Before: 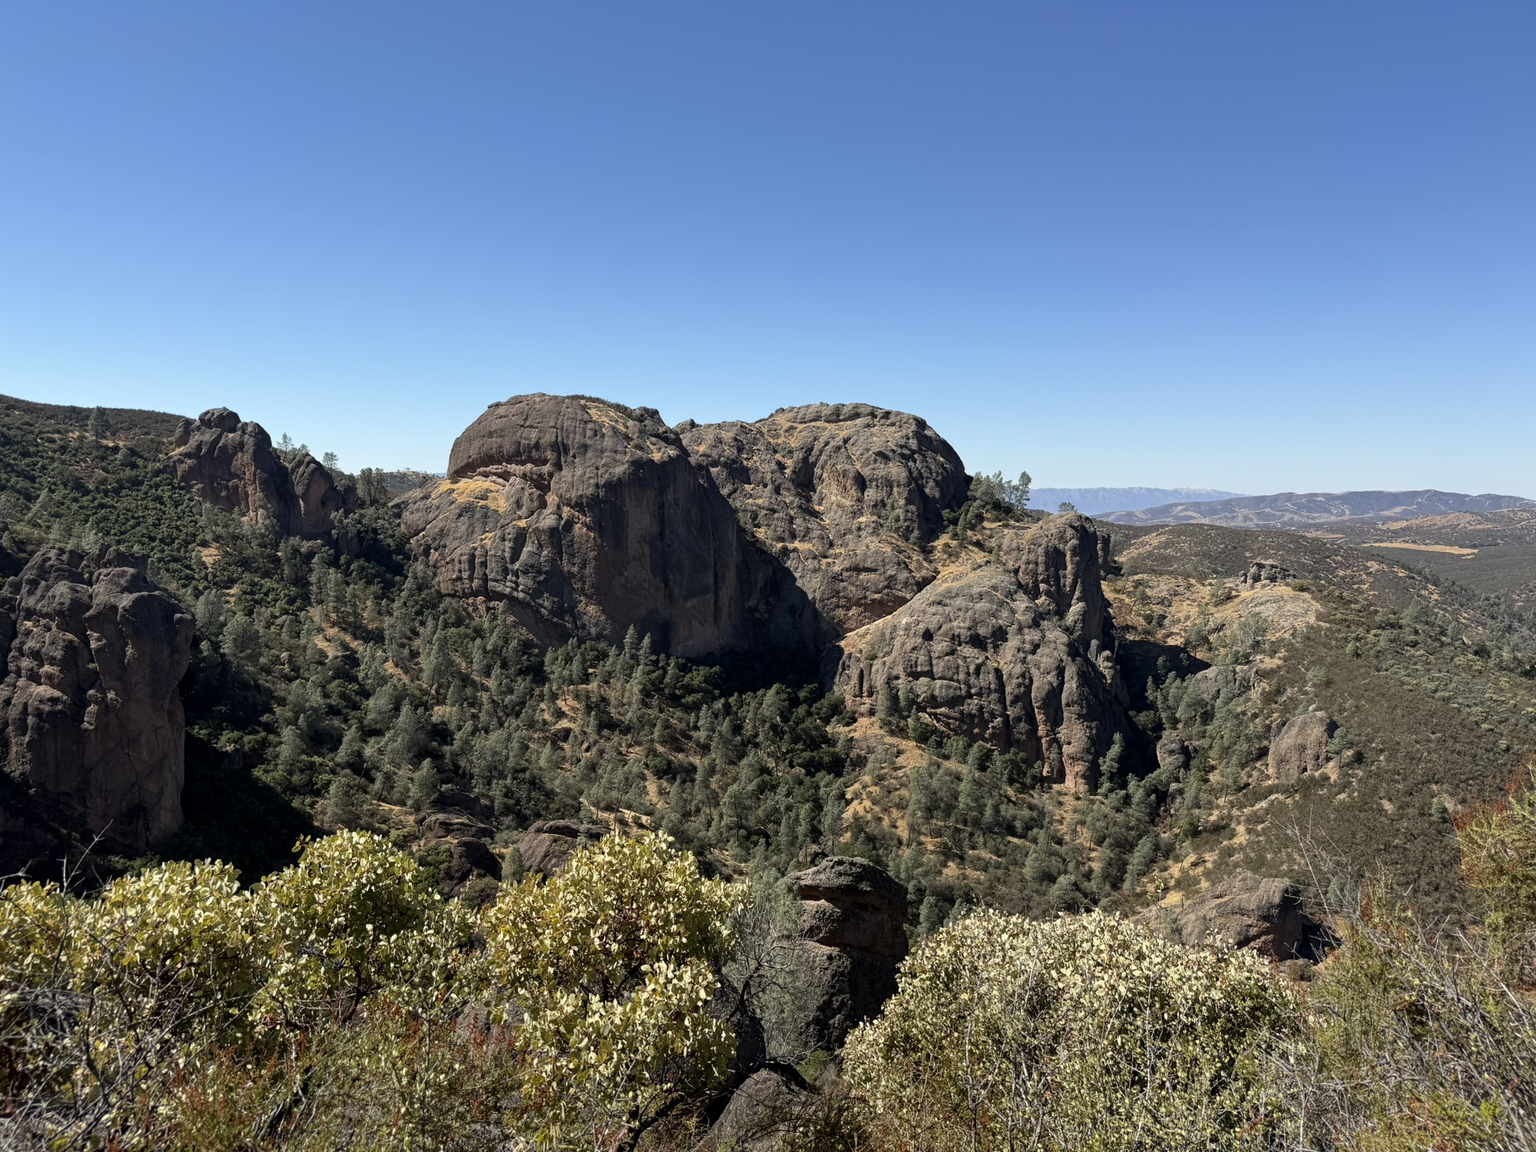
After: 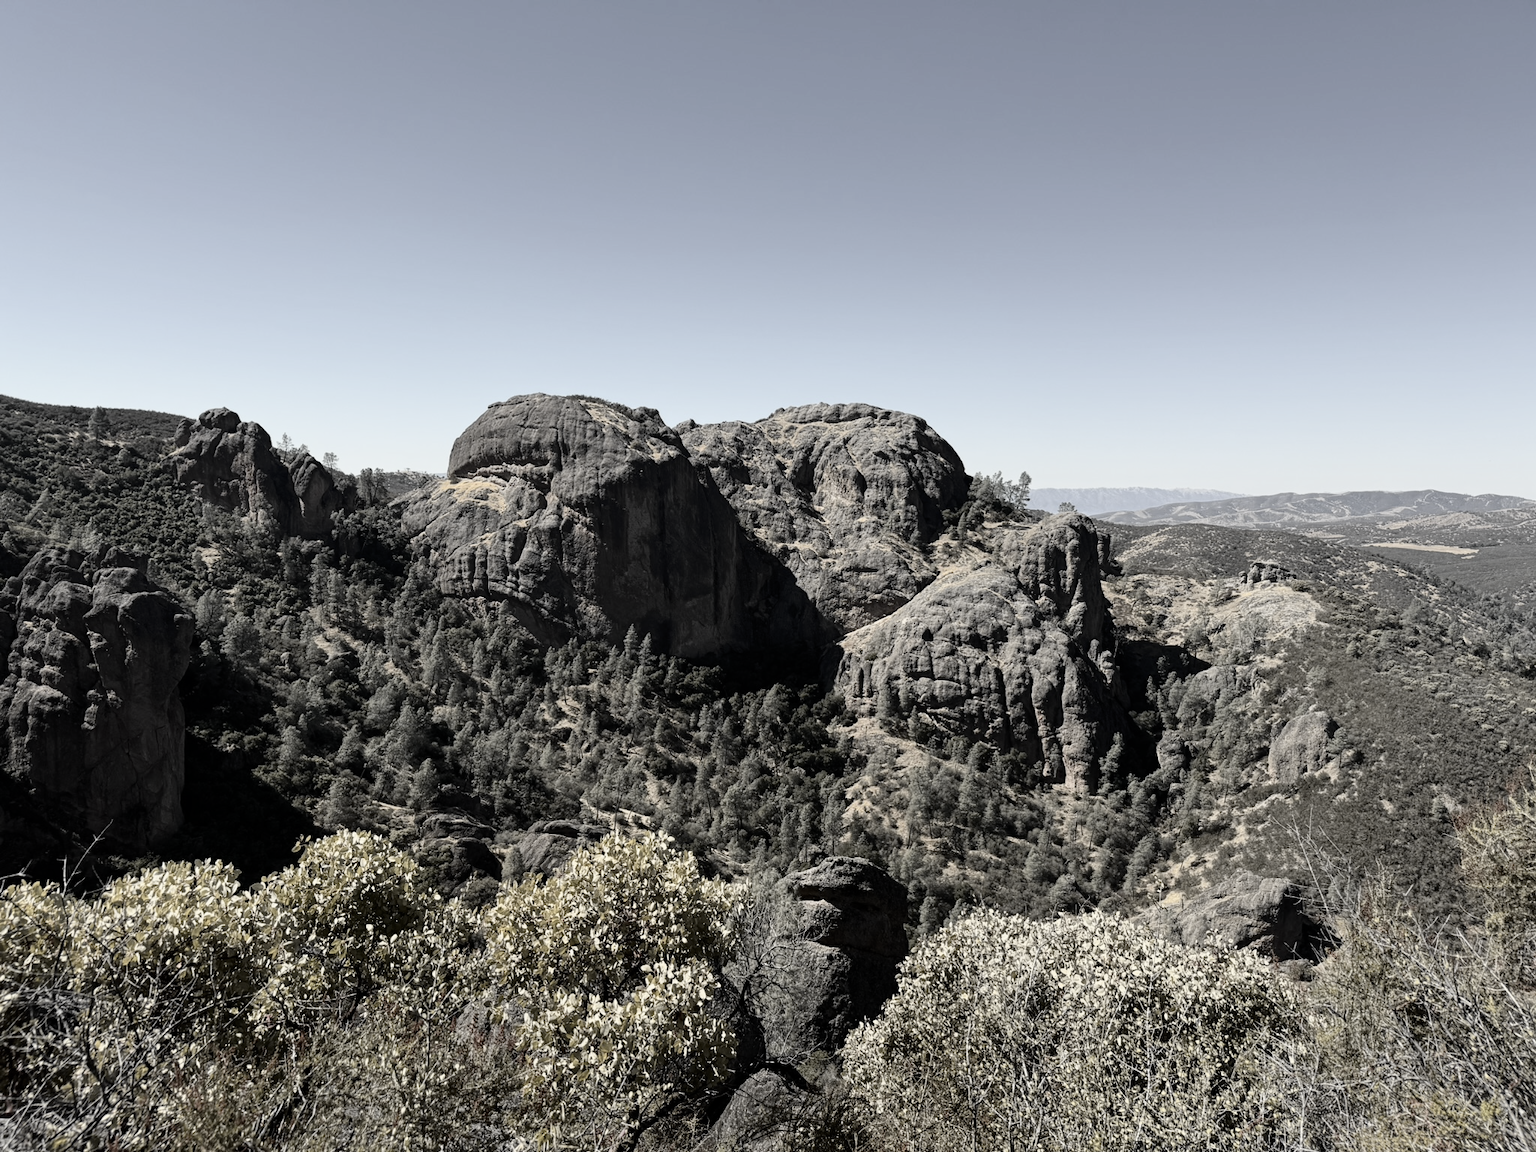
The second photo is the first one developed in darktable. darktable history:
tone curve: curves: ch0 [(0, 0) (0.136, 0.084) (0.346, 0.366) (0.489, 0.559) (0.66, 0.748) (0.849, 0.902) (1, 0.974)]; ch1 [(0, 0) (0.353, 0.344) (0.45, 0.46) (0.498, 0.498) (0.521, 0.512) (0.563, 0.559) (0.592, 0.605) (0.641, 0.673) (1, 1)]; ch2 [(0, 0) (0.333, 0.346) (0.375, 0.375) (0.424, 0.43) (0.476, 0.492) (0.502, 0.502) (0.524, 0.531) (0.579, 0.61) (0.612, 0.644) (0.641, 0.722) (1, 1)], color space Lab, independent channels, preserve colors none
color correction: highlights b* -0.044, saturation 0.266
